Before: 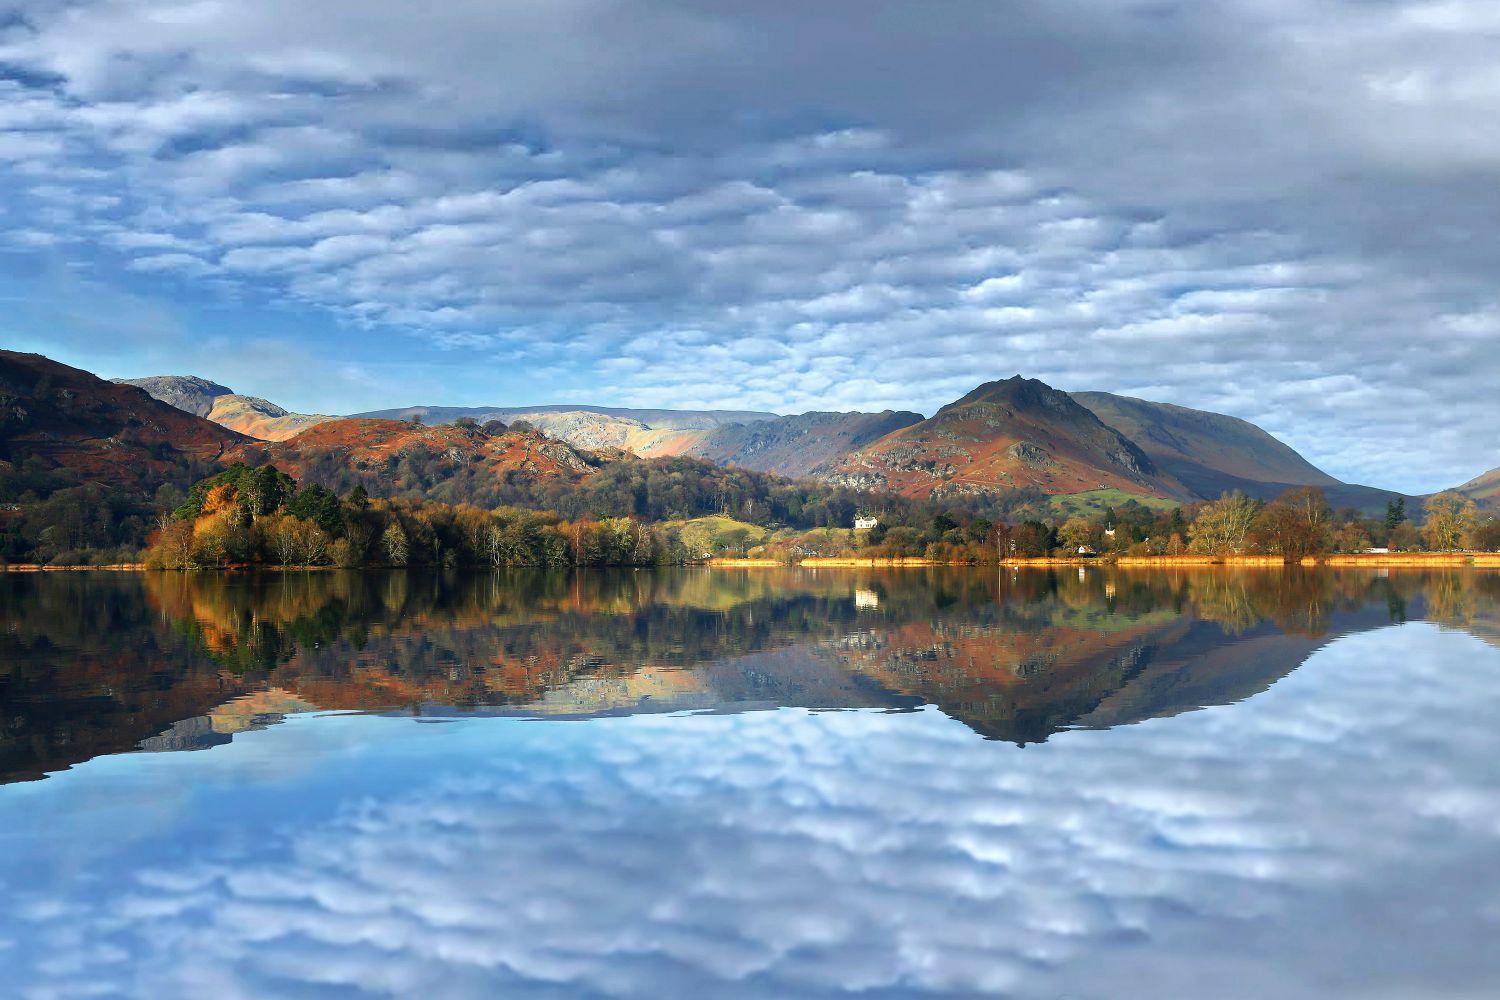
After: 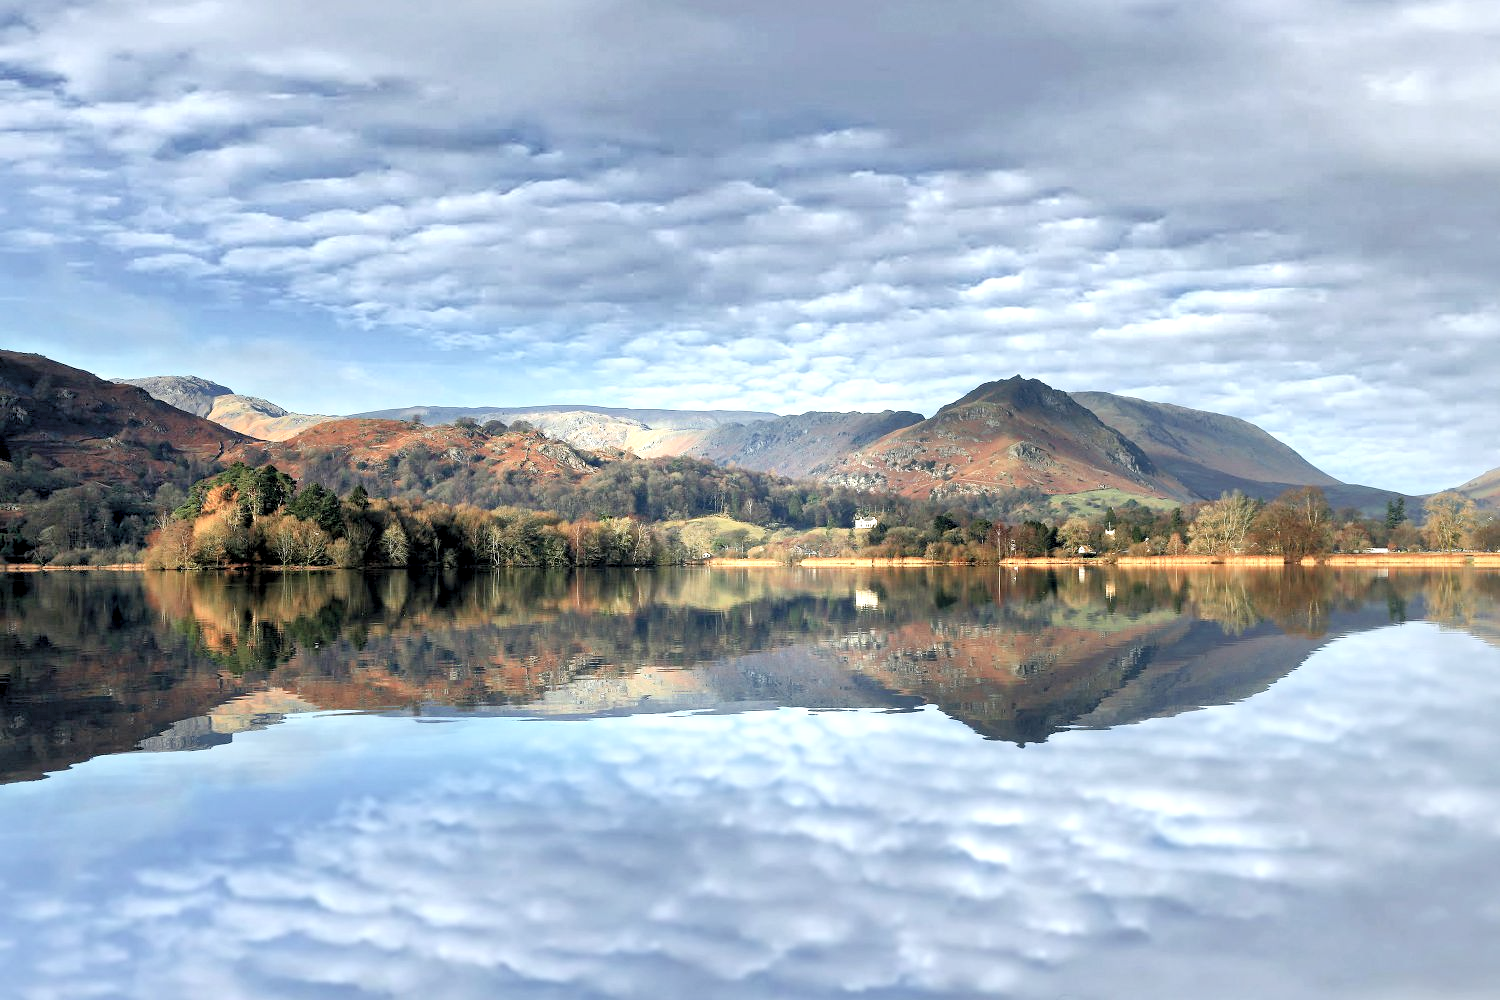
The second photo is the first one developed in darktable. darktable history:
levels: levels [0.072, 0.414, 0.976]
local contrast: mode bilateral grid, contrast 100, coarseness 99, detail 165%, midtone range 0.2
contrast brightness saturation: contrast -0.051, saturation -0.401
